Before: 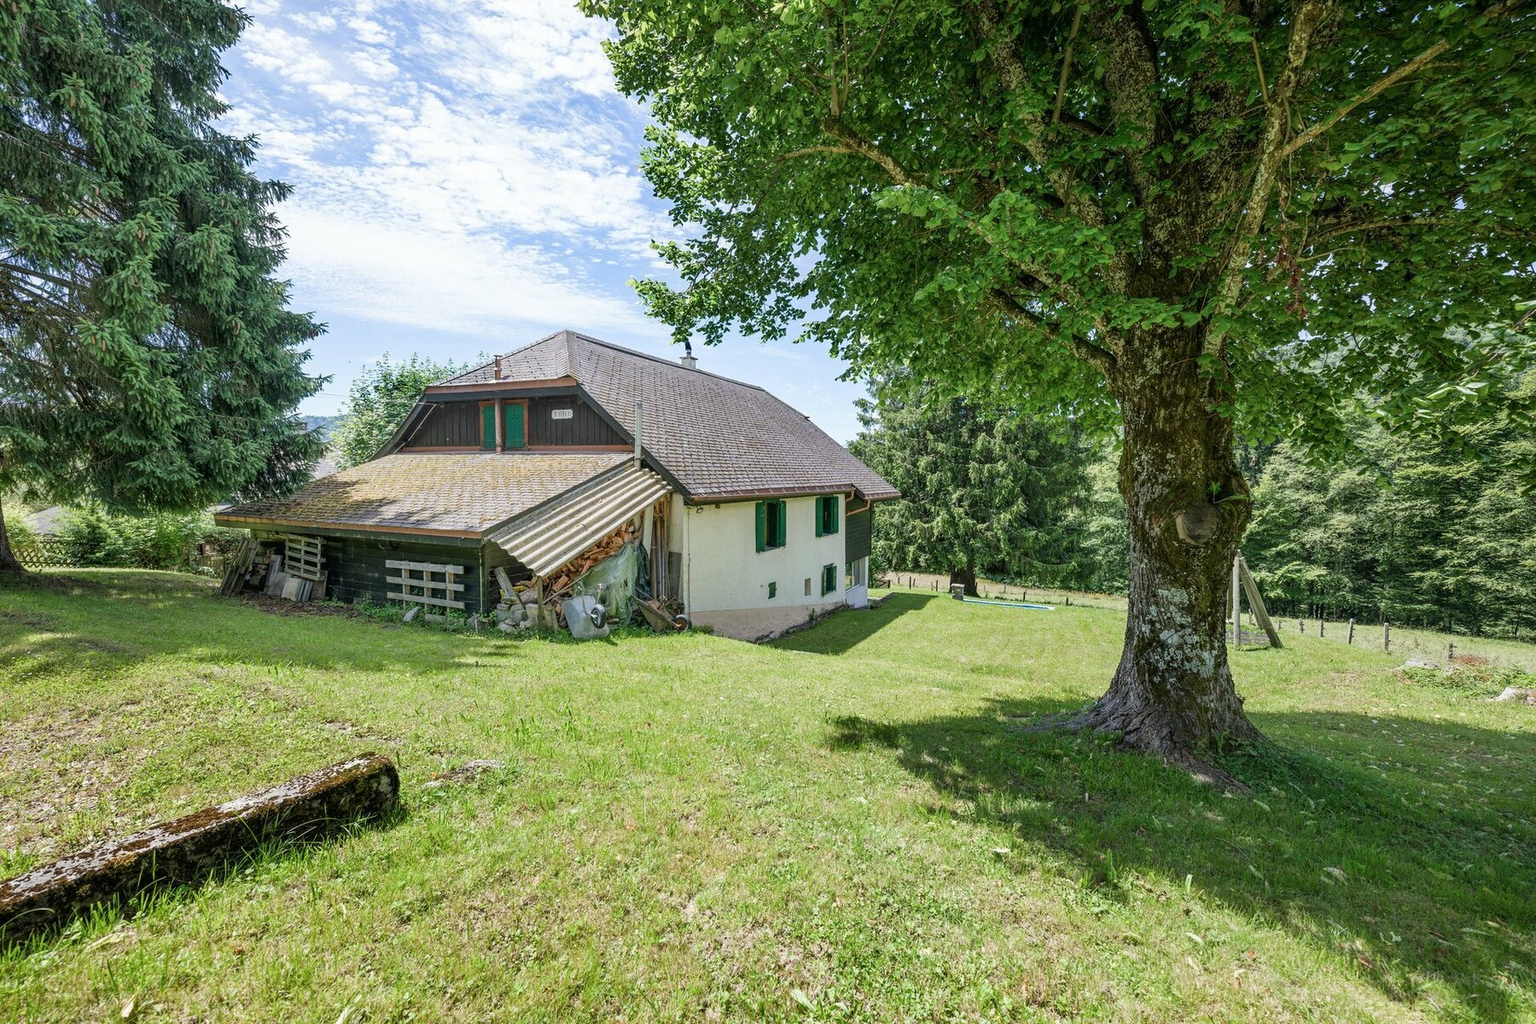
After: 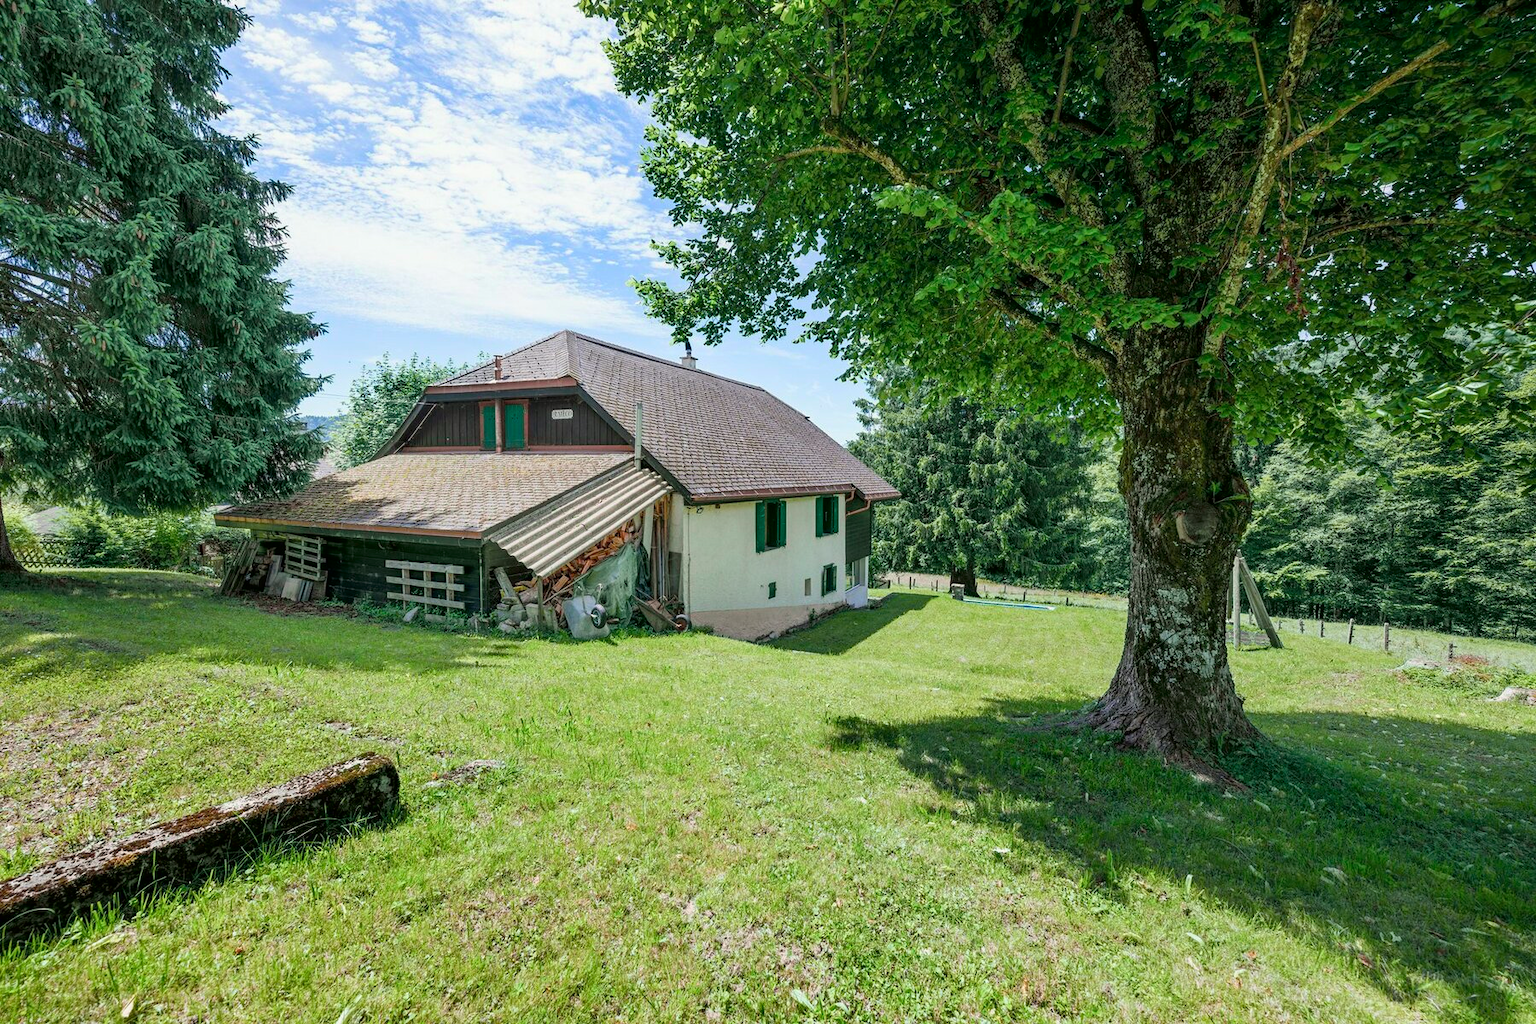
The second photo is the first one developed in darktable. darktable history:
tone curve: curves: ch0 [(0, 0) (0.059, 0.027) (0.162, 0.125) (0.304, 0.279) (0.547, 0.532) (0.828, 0.815) (1, 0.983)]; ch1 [(0, 0) (0.23, 0.166) (0.34, 0.308) (0.371, 0.337) (0.429, 0.411) (0.477, 0.462) (0.499, 0.498) (0.529, 0.537) (0.559, 0.582) (0.743, 0.798) (1, 1)]; ch2 [(0, 0) (0.431, 0.414) (0.498, 0.503) (0.524, 0.528) (0.568, 0.546) (0.6, 0.597) (0.634, 0.645) (0.728, 0.742) (1, 1)], color space Lab, independent channels, preserve colors none
